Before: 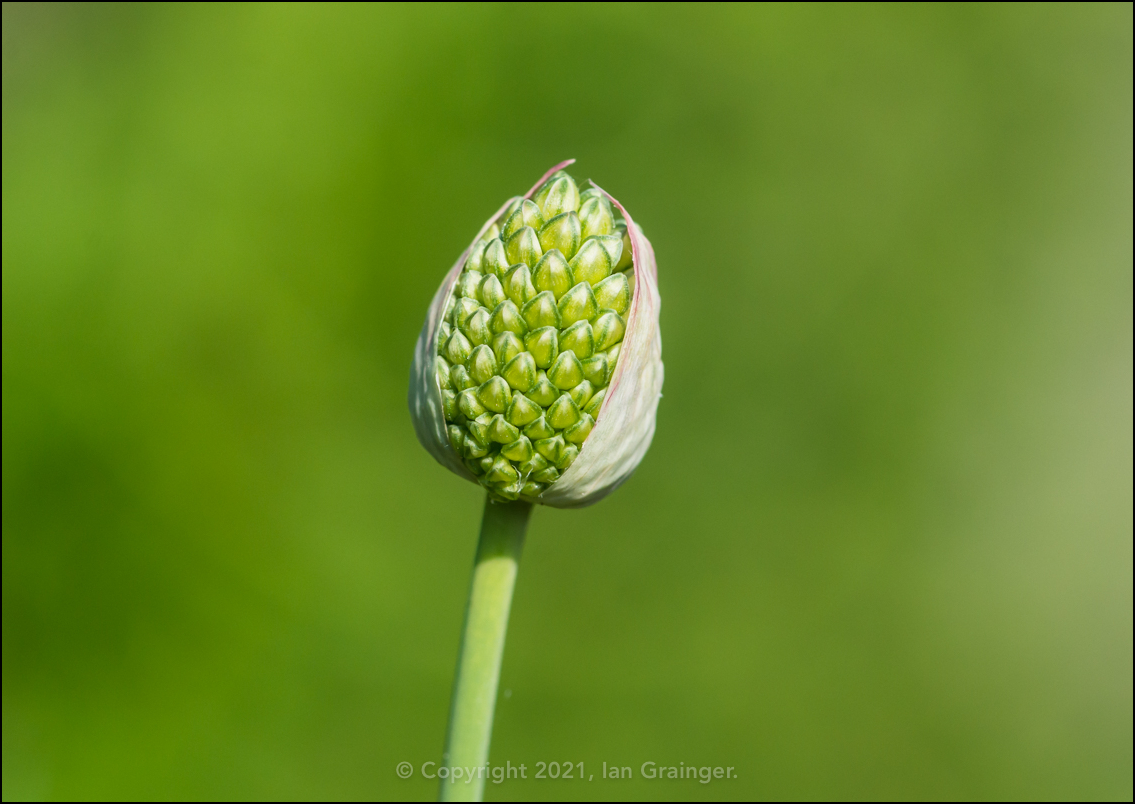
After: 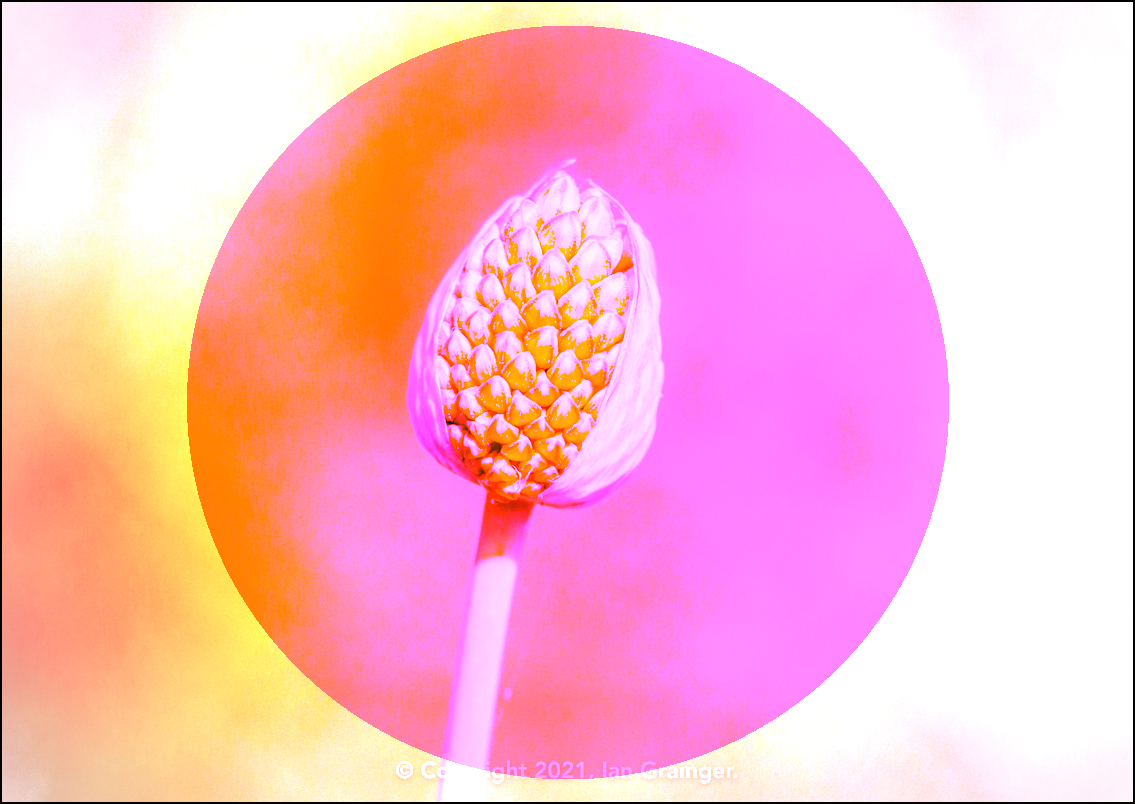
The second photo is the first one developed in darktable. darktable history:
local contrast: mode bilateral grid, contrast 20, coarseness 50, detail 120%, midtone range 0.2
vignetting: fall-off start 67.15%, brightness -0.442, saturation -0.691, width/height ratio 1.011, unbound false
white balance: red 8, blue 8
